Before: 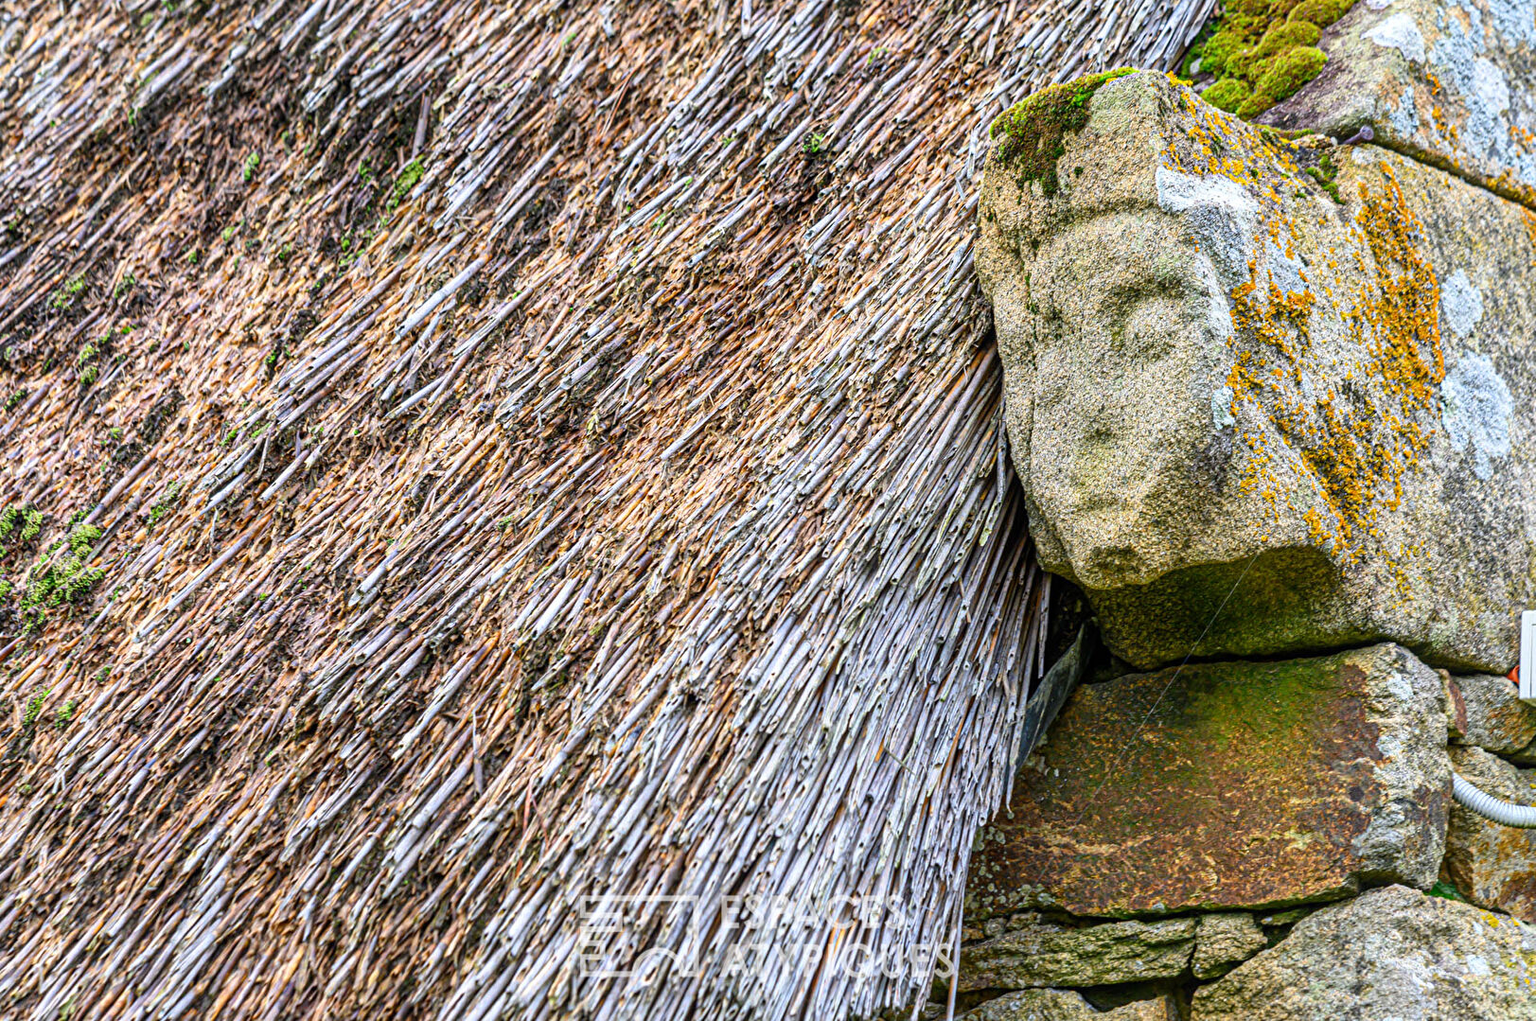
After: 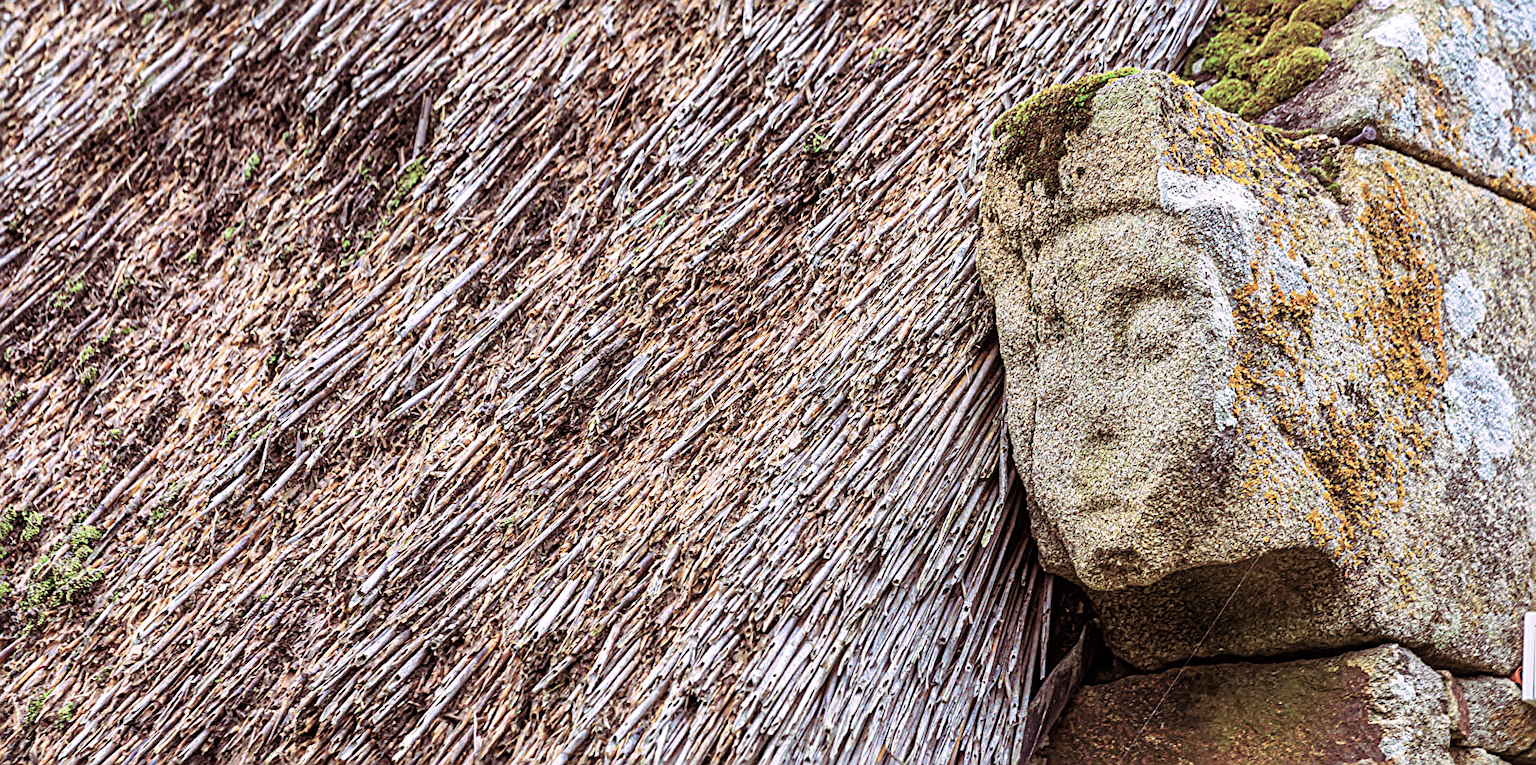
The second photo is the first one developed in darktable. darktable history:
crop: bottom 24.967%
sharpen: on, module defaults
color balance: input saturation 80.07%
split-toning: highlights › hue 298.8°, highlights › saturation 0.73, compress 41.76%
